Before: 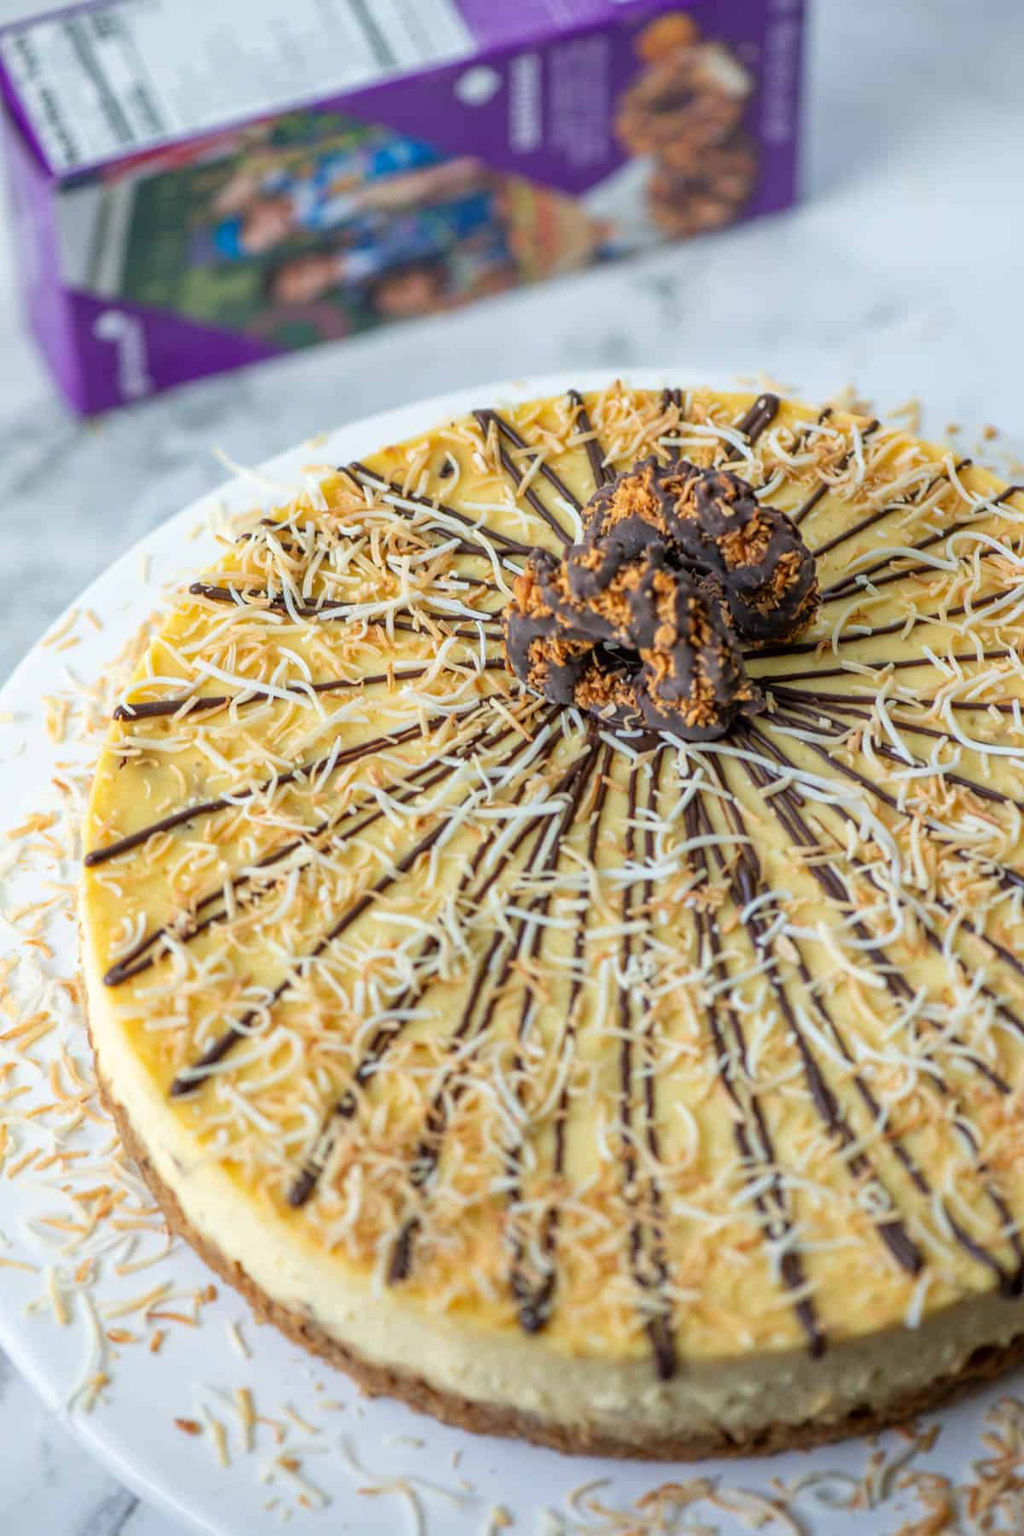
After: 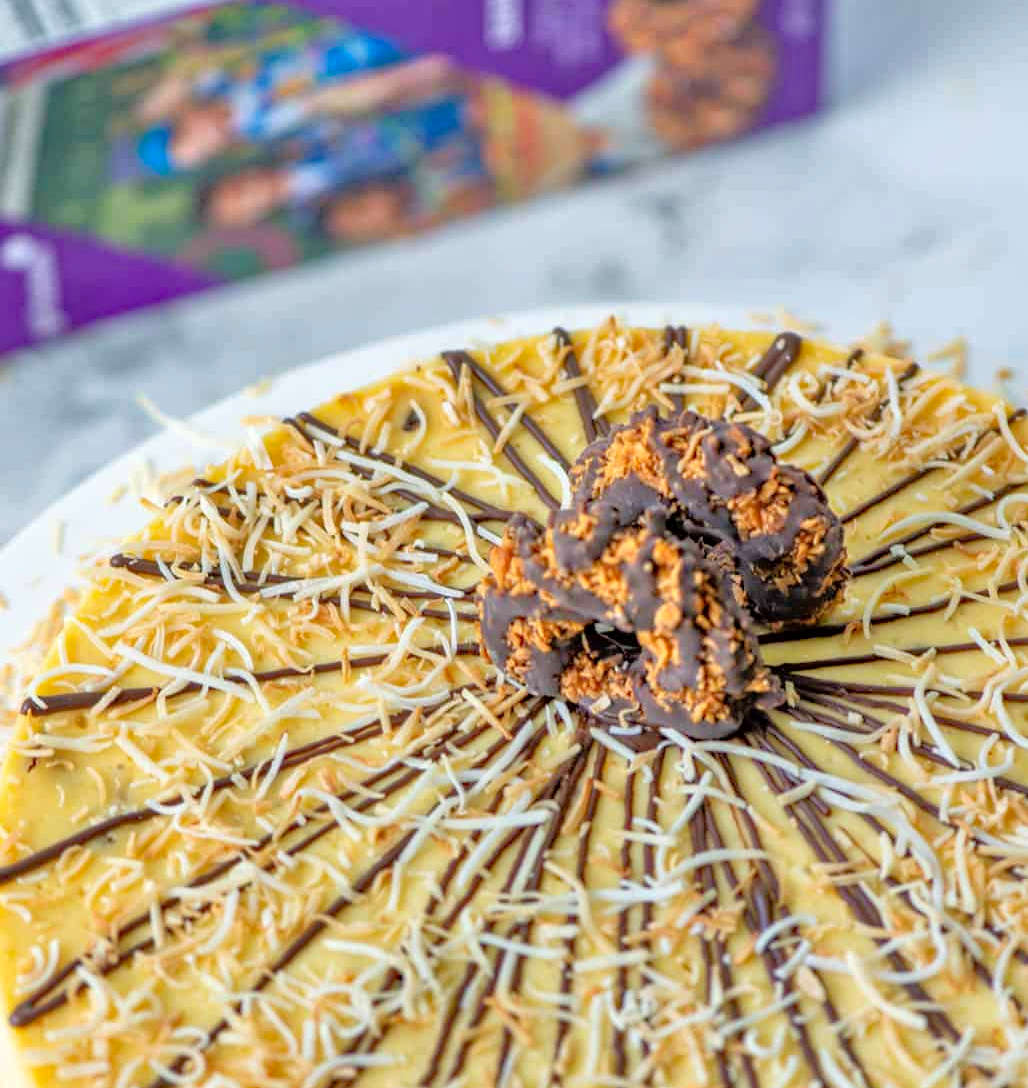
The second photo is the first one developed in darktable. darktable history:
haze removal: compatibility mode true, adaptive false
tone equalizer: -7 EV 0.15 EV, -6 EV 0.6 EV, -5 EV 1.15 EV, -4 EV 1.33 EV, -3 EV 1.15 EV, -2 EV 0.6 EV, -1 EV 0.15 EV, mask exposure compensation -0.5 EV
crop and rotate: left 9.345%, top 7.22%, right 4.982%, bottom 32.331%
